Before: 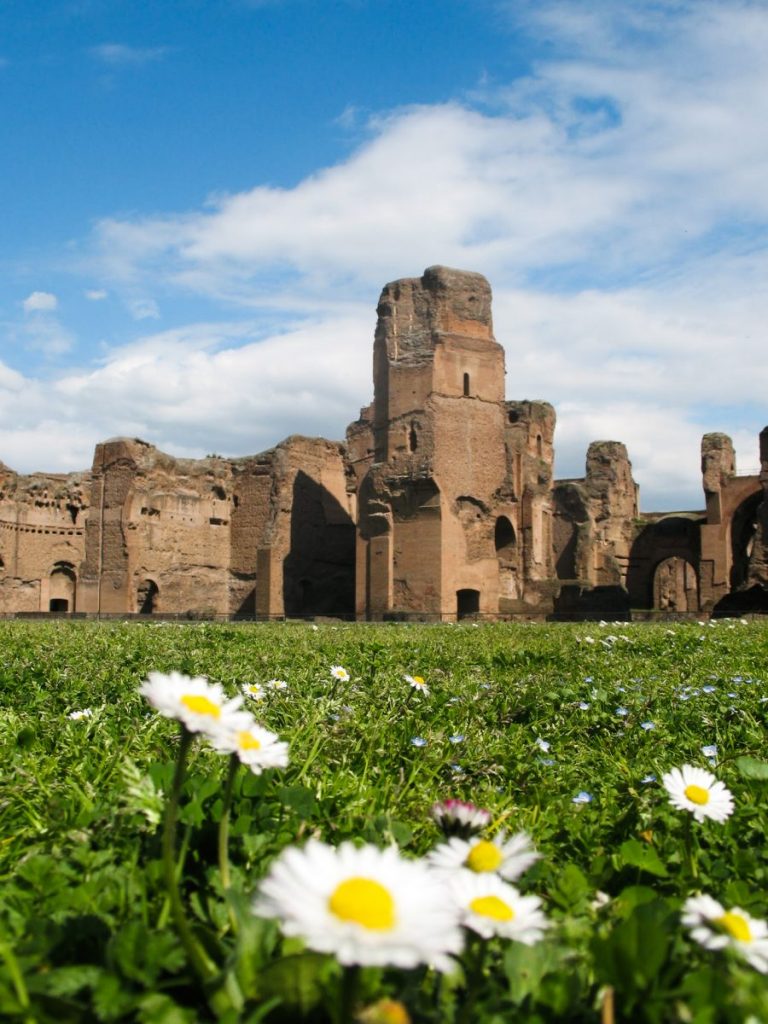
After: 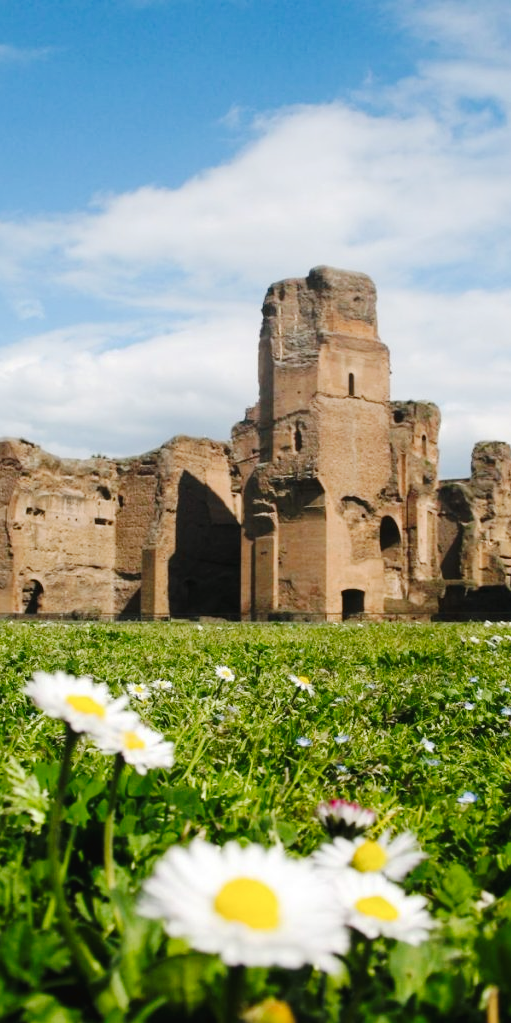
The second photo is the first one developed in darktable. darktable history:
tone curve: curves: ch0 [(0, 0) (0.003, 0.02) (0.011, 0.023) (0.025, 0.028) (0.044, 0.045) (0.069, 0.063) (0.1, 0.09) (0.136, 0.122) (0.177, 0.166) (0.224, 0.223) (0.277, 0.297) (0.335, 0.384) (0.399, 0.461) (0.468, 0.549) (0.543, 0.632) (0.623, 0.705) (0.709, 0.772) (0.801, 0.844) (0.898, 0.91) (1, 1)], preserve colors none
crop and rotate: left 15.055%, right 18.278%
